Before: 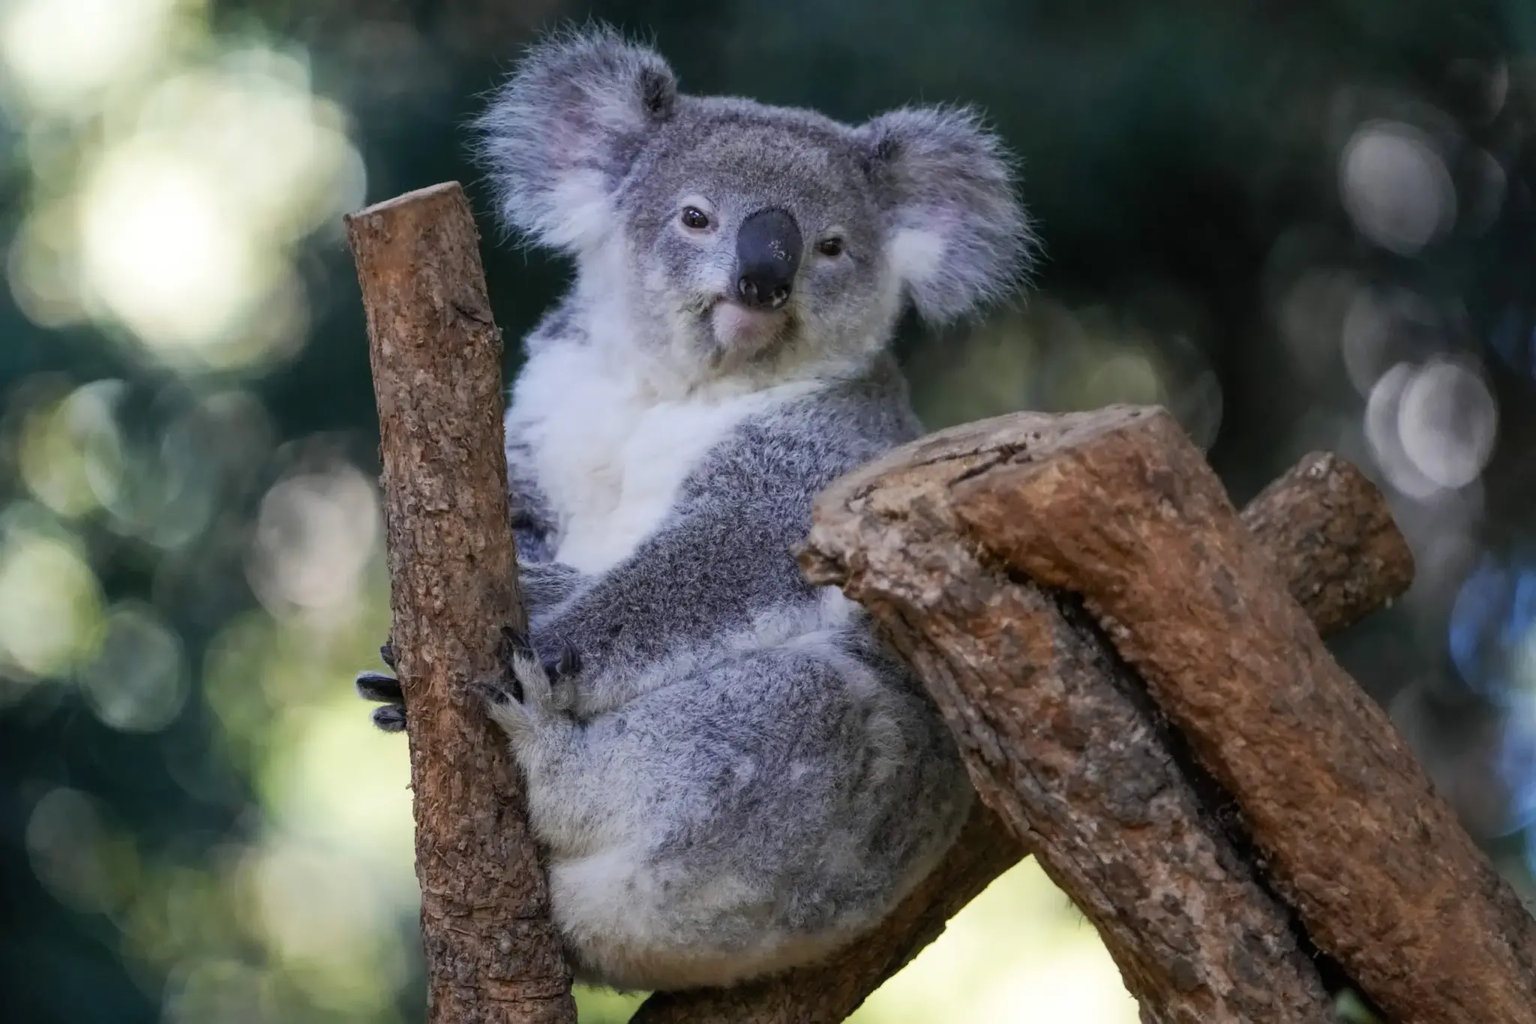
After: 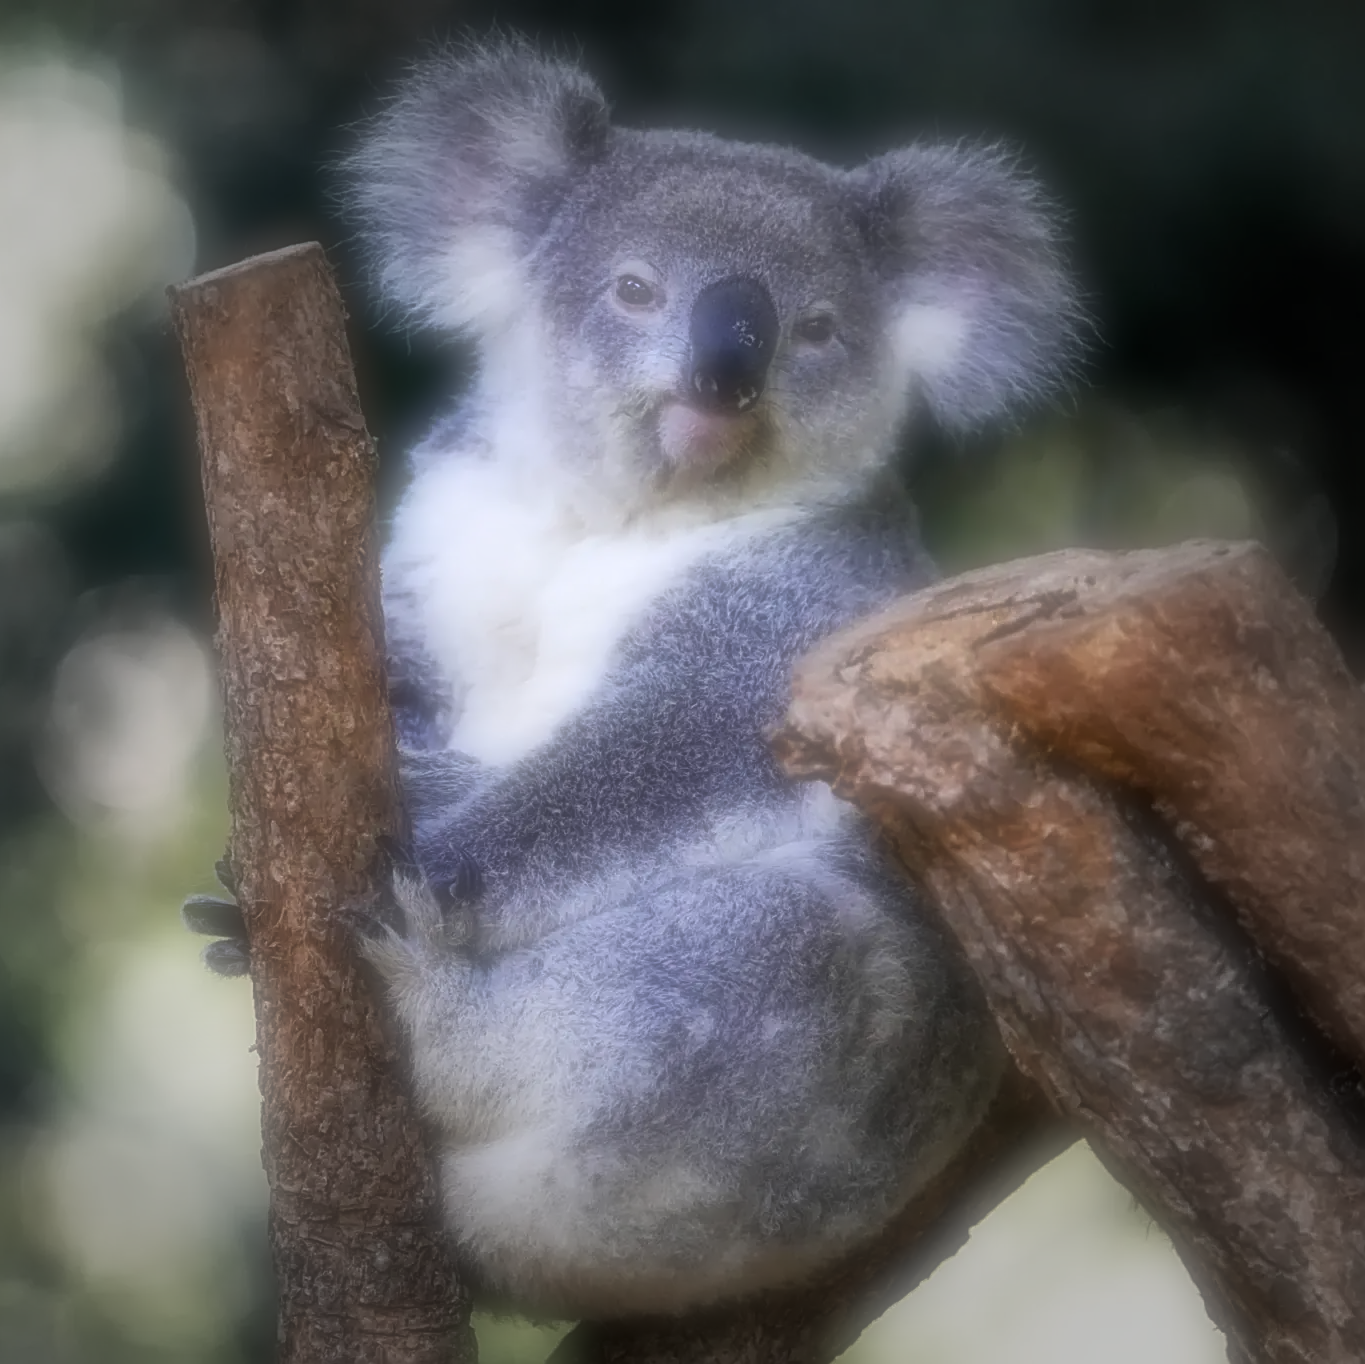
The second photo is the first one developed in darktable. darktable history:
exposure: exposure 0.2 EV, compensate highlight preservation false
crop and rotate: left 14.292%, right 19.041%
color balance rgb: perceptual saturation grading › global saturation 20%, global vibrance 20%
soften: on, module defaults
sharpen: on, module defaults
local contrast: on, module defaults
vignetting: fall-off start 48.41%, automatic ratio true, width/height ratio 1.29, unbound false
